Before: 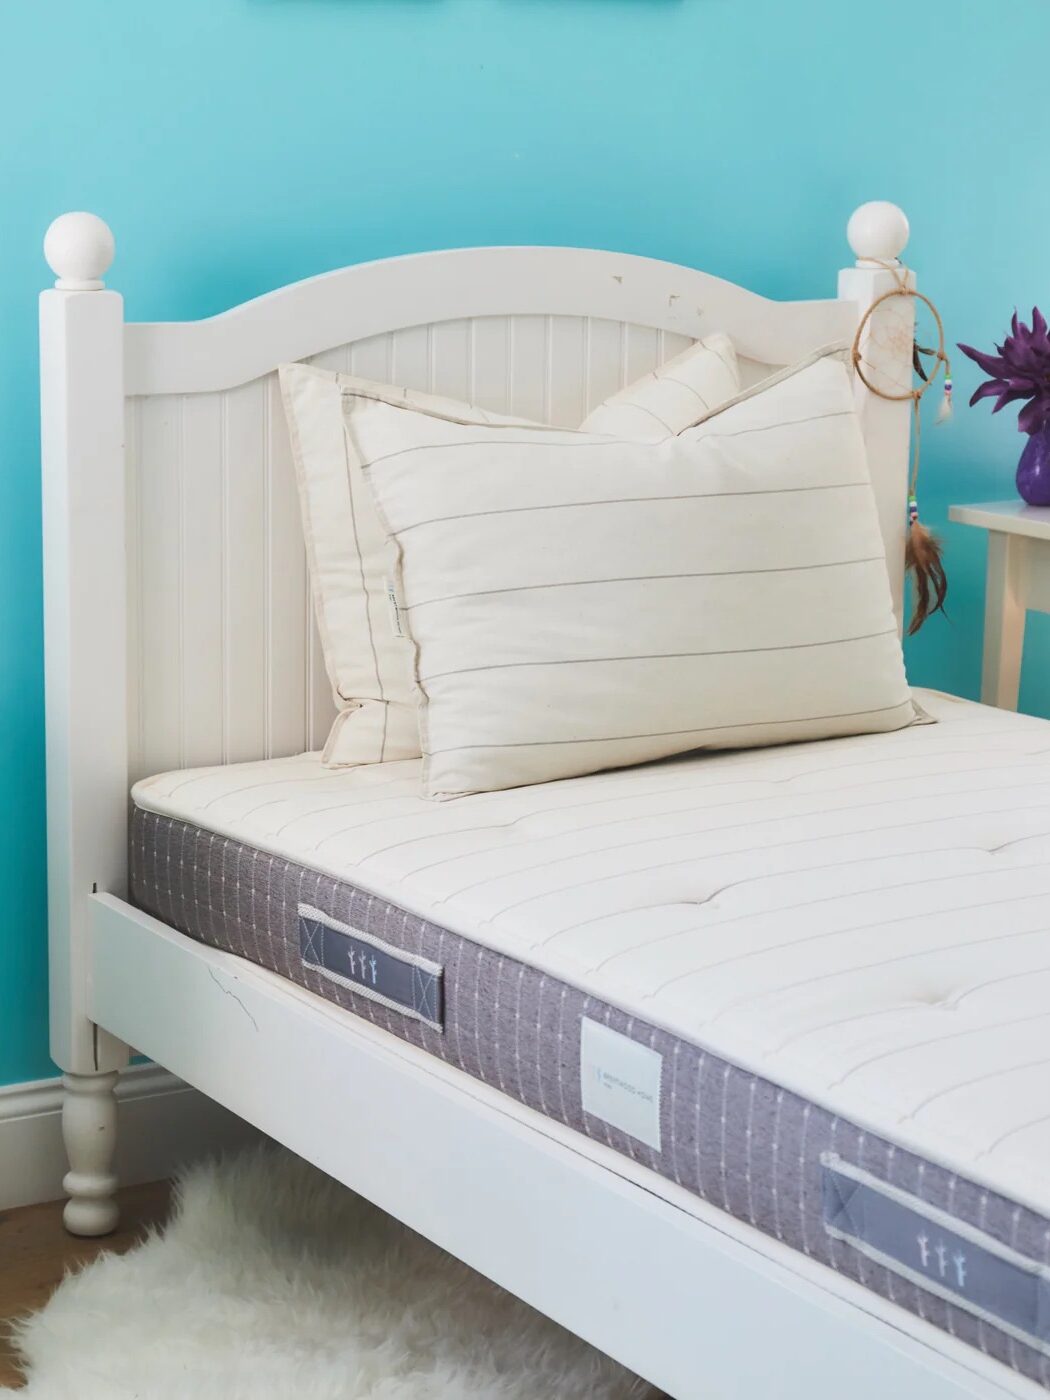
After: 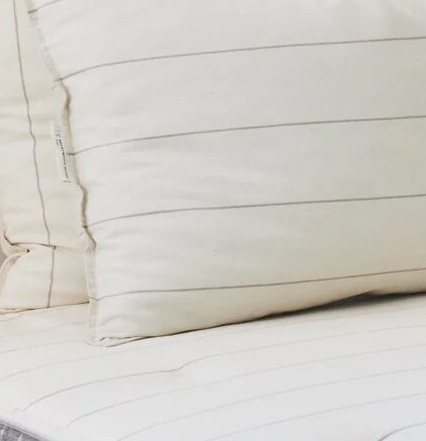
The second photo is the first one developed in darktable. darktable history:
crop: left 31.728%, top 32.522%, right 27.631%, bottom 35.948%
